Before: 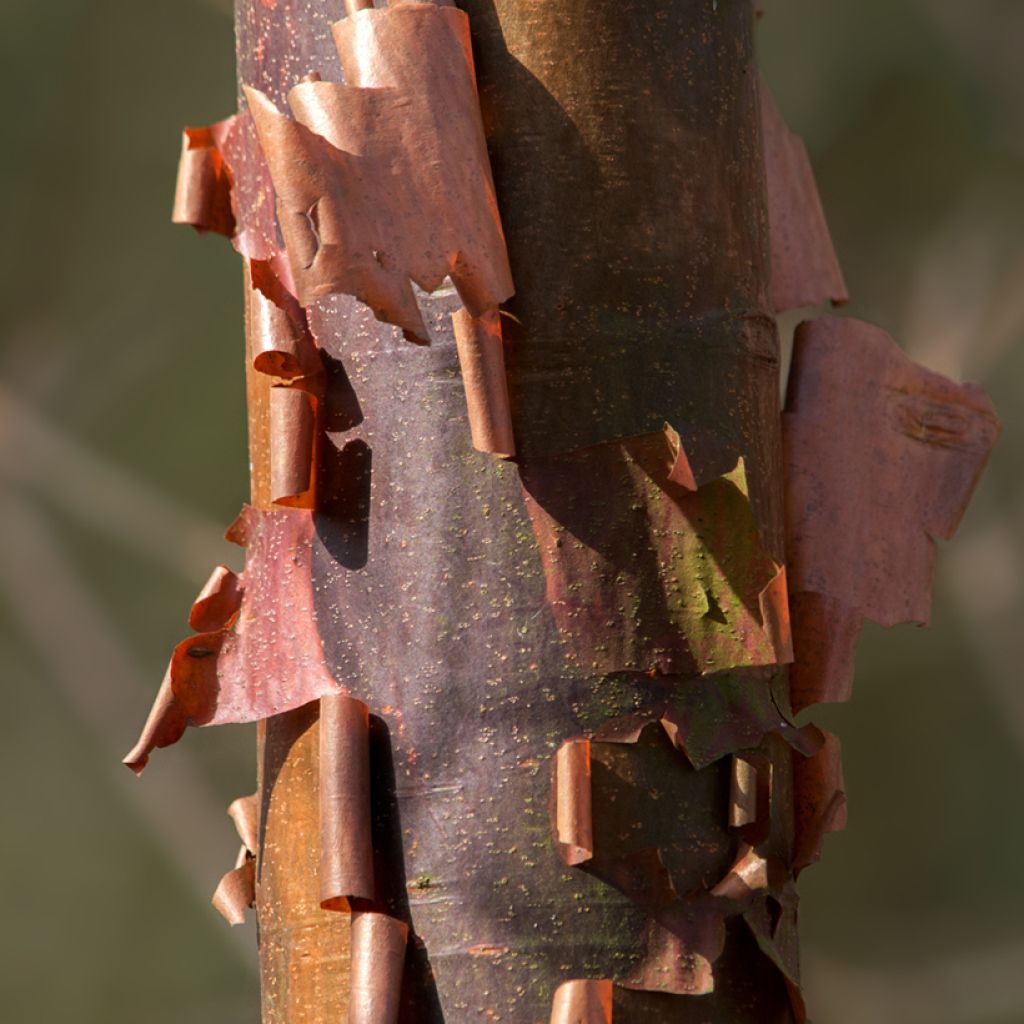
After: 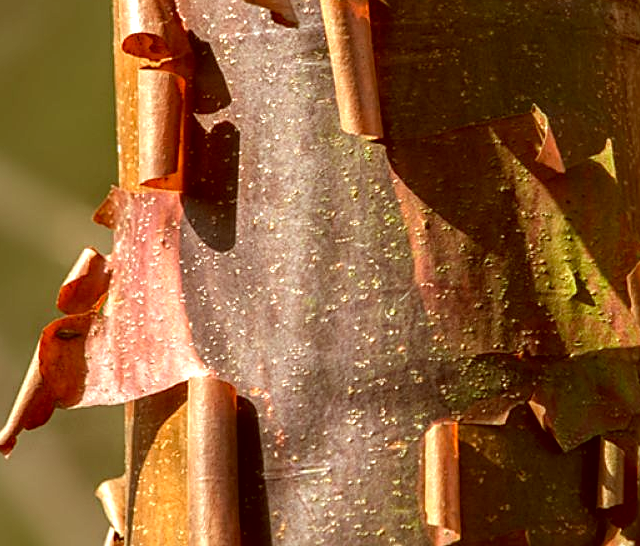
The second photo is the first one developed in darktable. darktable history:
crop: left 12.916%, top 31.079%, right 24.541%, bottom 15.572%
sharpen: on, module defaults
local contrast: on, module defaults
color correction: highlights a* -6.14, highlights b* 9.15, shadows a* 10.87, shadows b* 23.27
exposure: exposure 0.563 EV, compensate highlight preservation false
